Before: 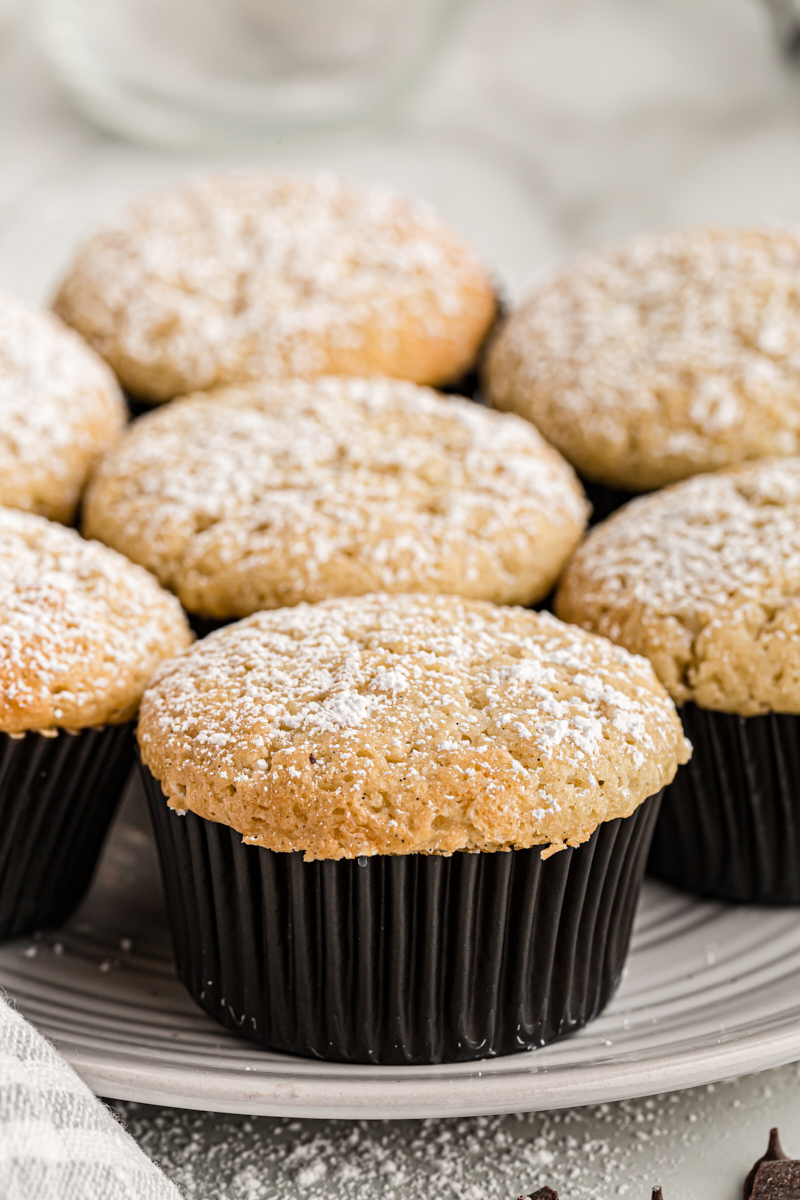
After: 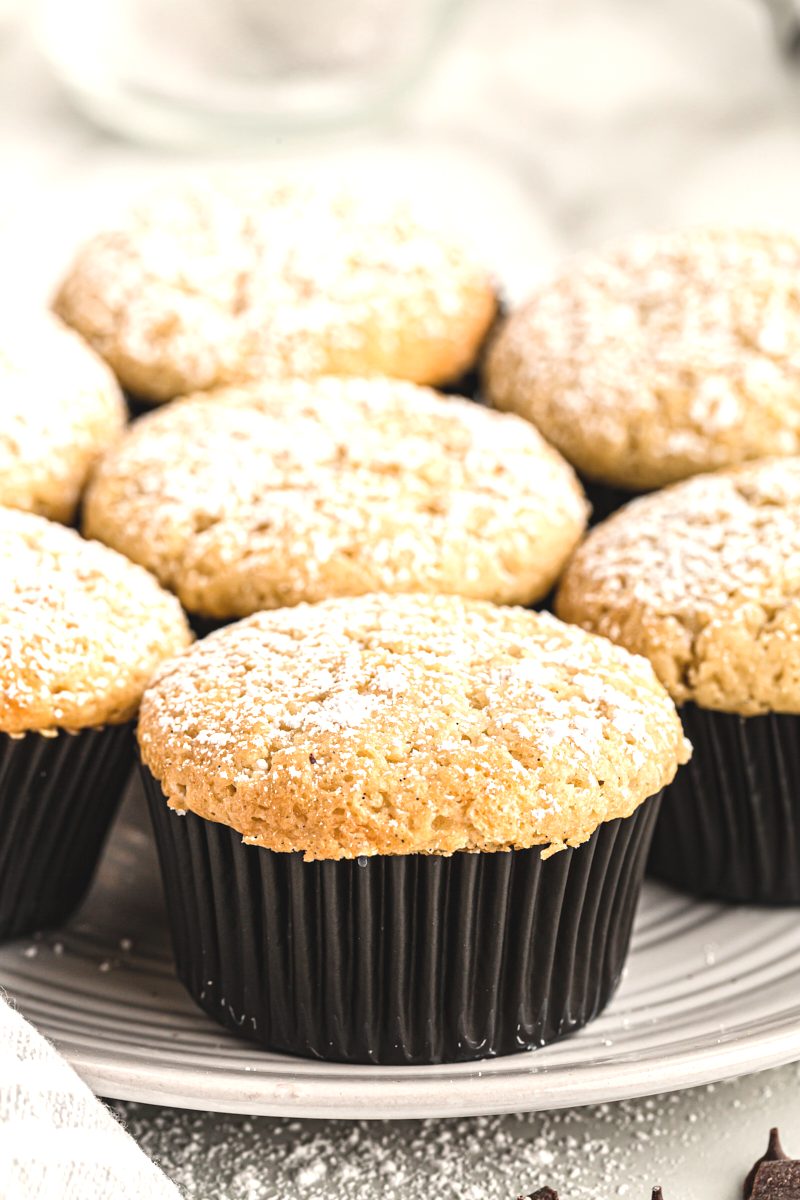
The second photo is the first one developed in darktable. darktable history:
exposure: black level correction -0.005, exposure 0.622 EV, compensate highlight preservation false
white balance: red 1.009, blue 0.985
